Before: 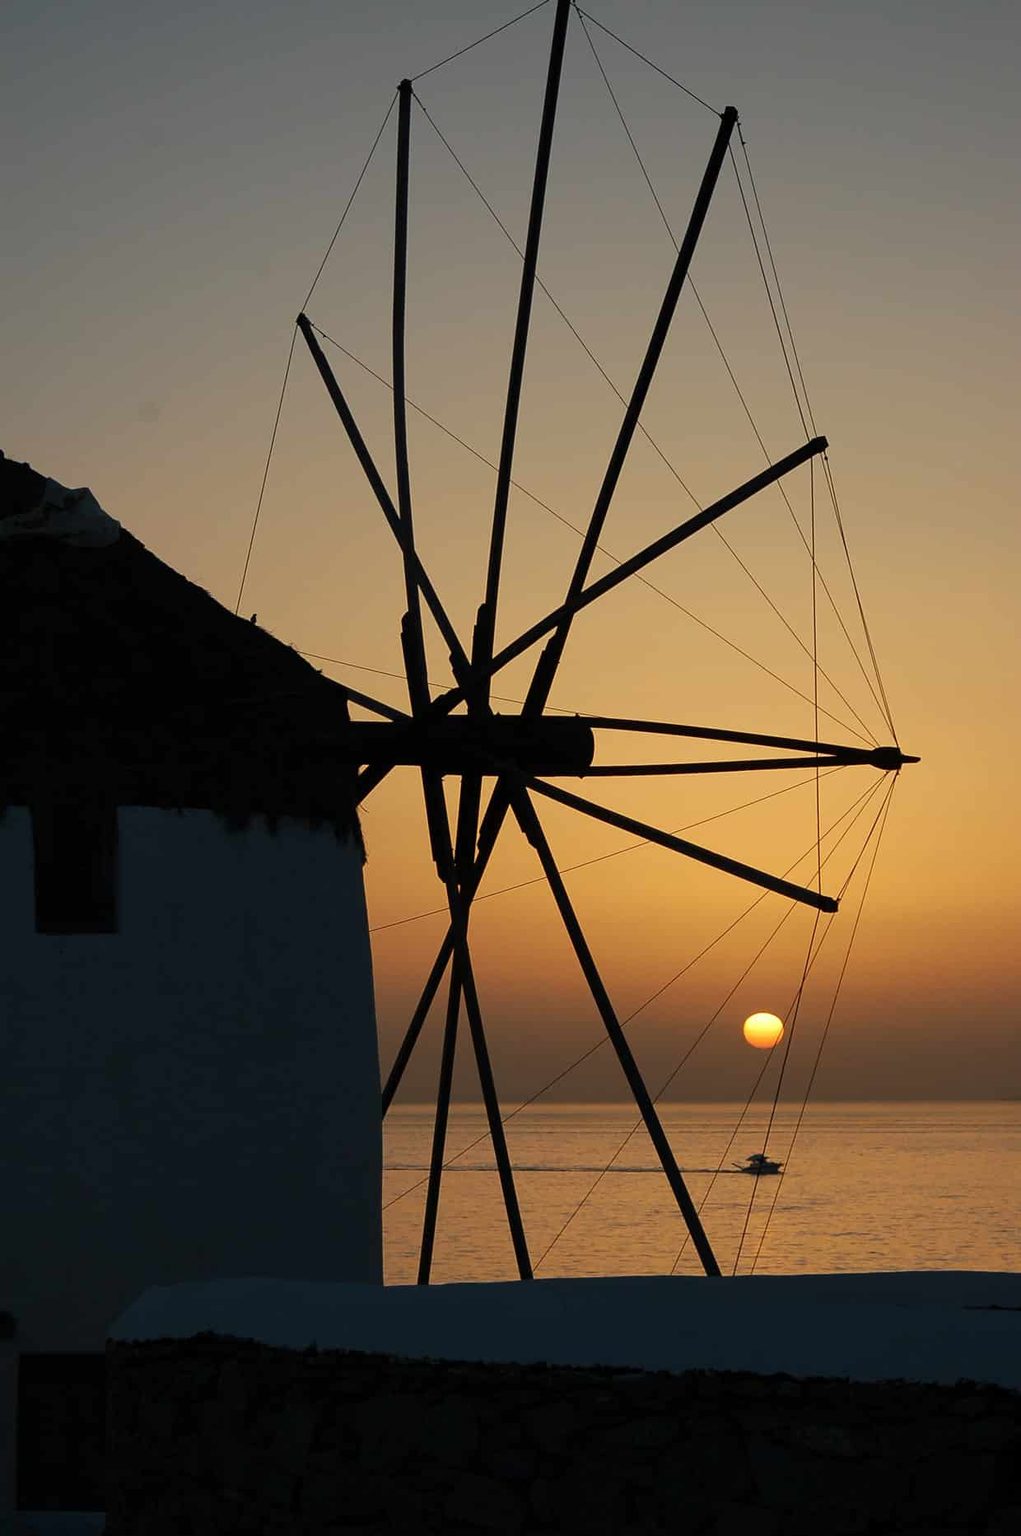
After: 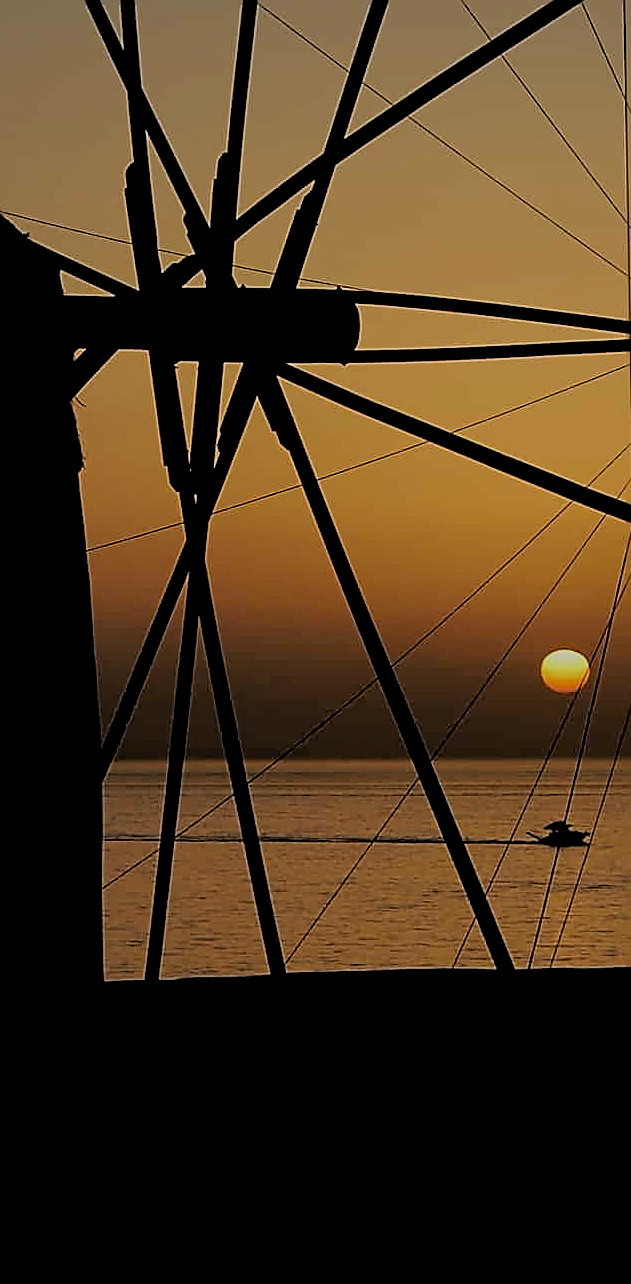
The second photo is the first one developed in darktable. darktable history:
white balance: emerald 1
crop and rotate: left 29.237%, top 31.152%, right 19.807%
filmic rgb: black relative exposure -3.92 EV, white relative exposure 3.14 EV, hardness 2.87
shadows and highlights: radius 121.13, shadows 21.4, white point adjustment -9.72, highlights -14.39, soften with gaussian
sharpen: radius 1.685, amount 1.294
exposure: black level correction 0.011, exposure -0.478 EV, compensate highlight preservation false
